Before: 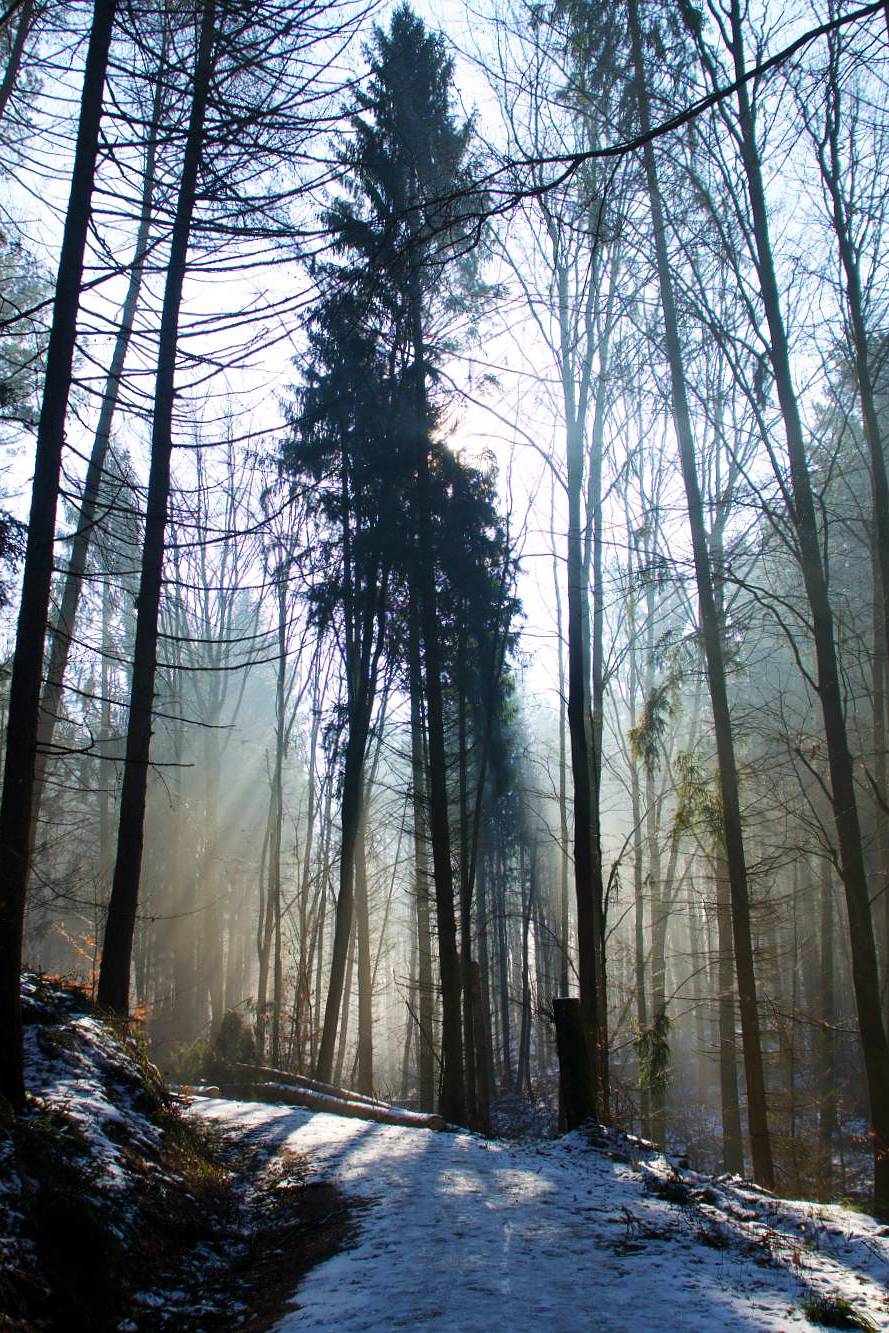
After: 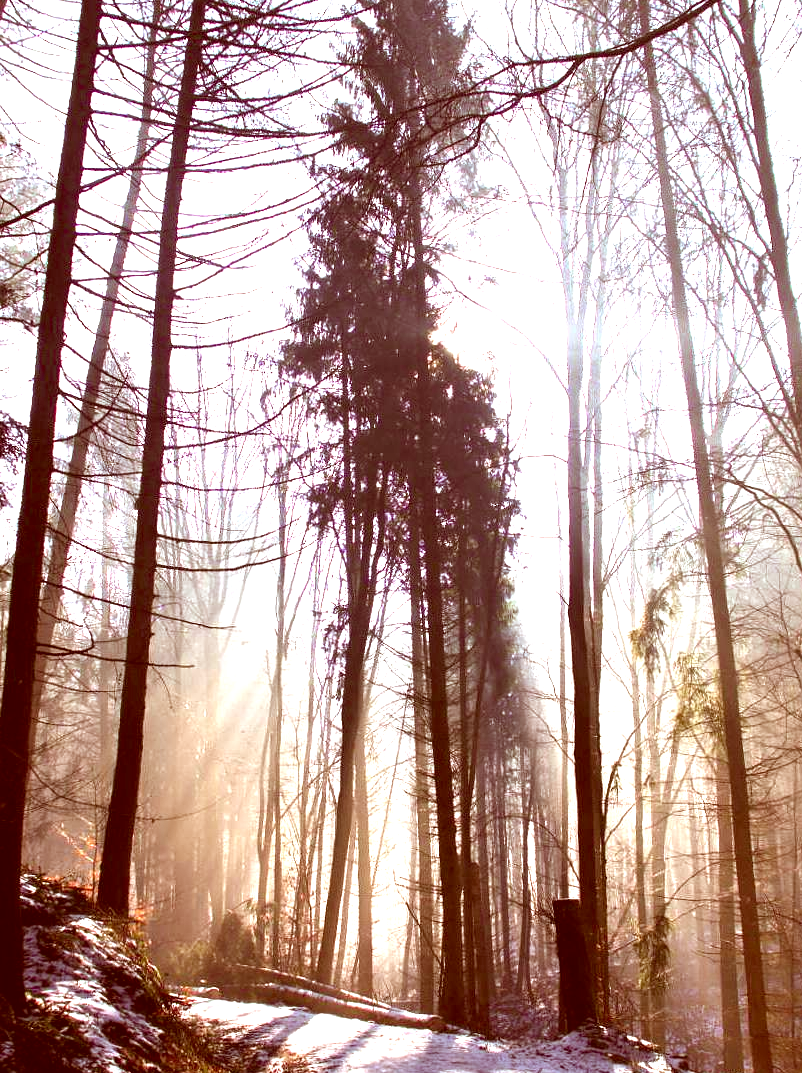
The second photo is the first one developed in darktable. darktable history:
exposure: black level correction 0, exposure 1.45 EV, compensate exposure bias true, compensate highlight preservation false
color correction: highlights a* 9.03, highlights b* 8.71, shadows a* 40, shadows b* 40, saturation 0.8
crop: top 7.49%, right 9.717%, bottom 11.943%
